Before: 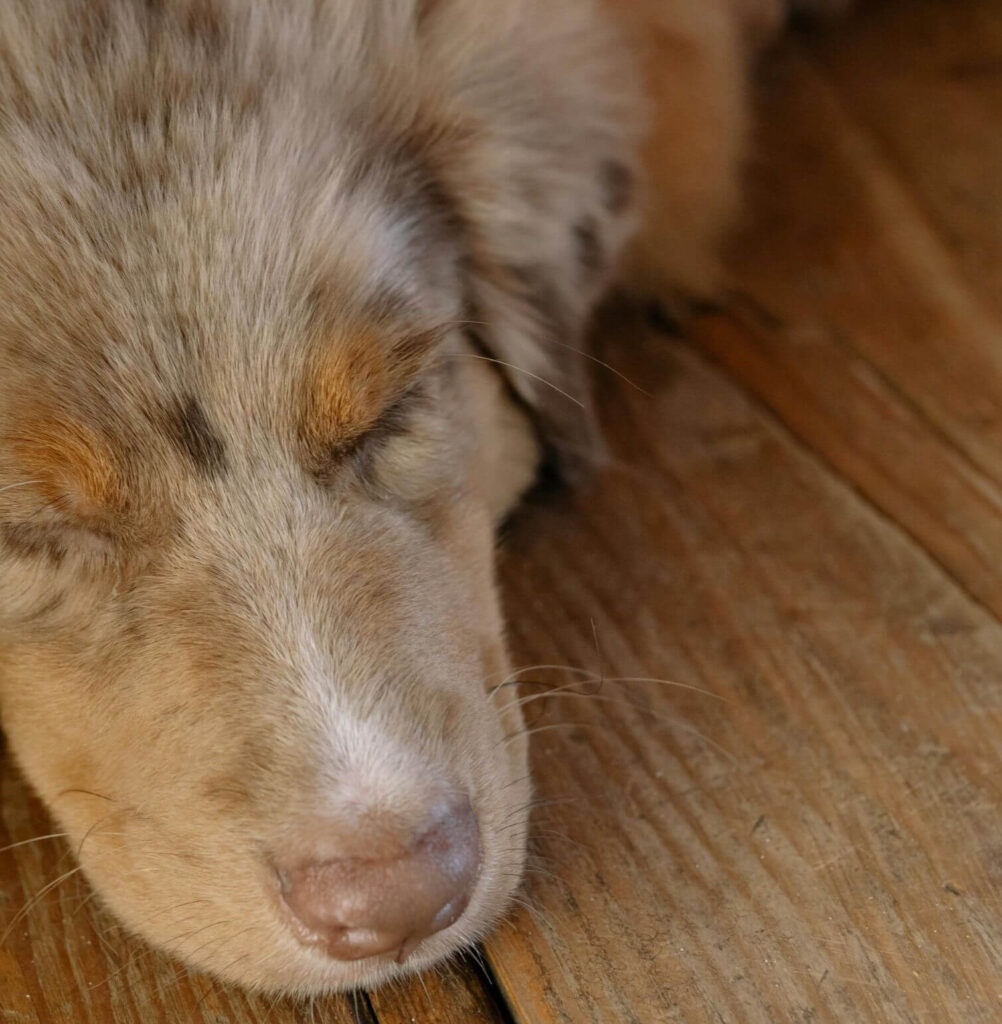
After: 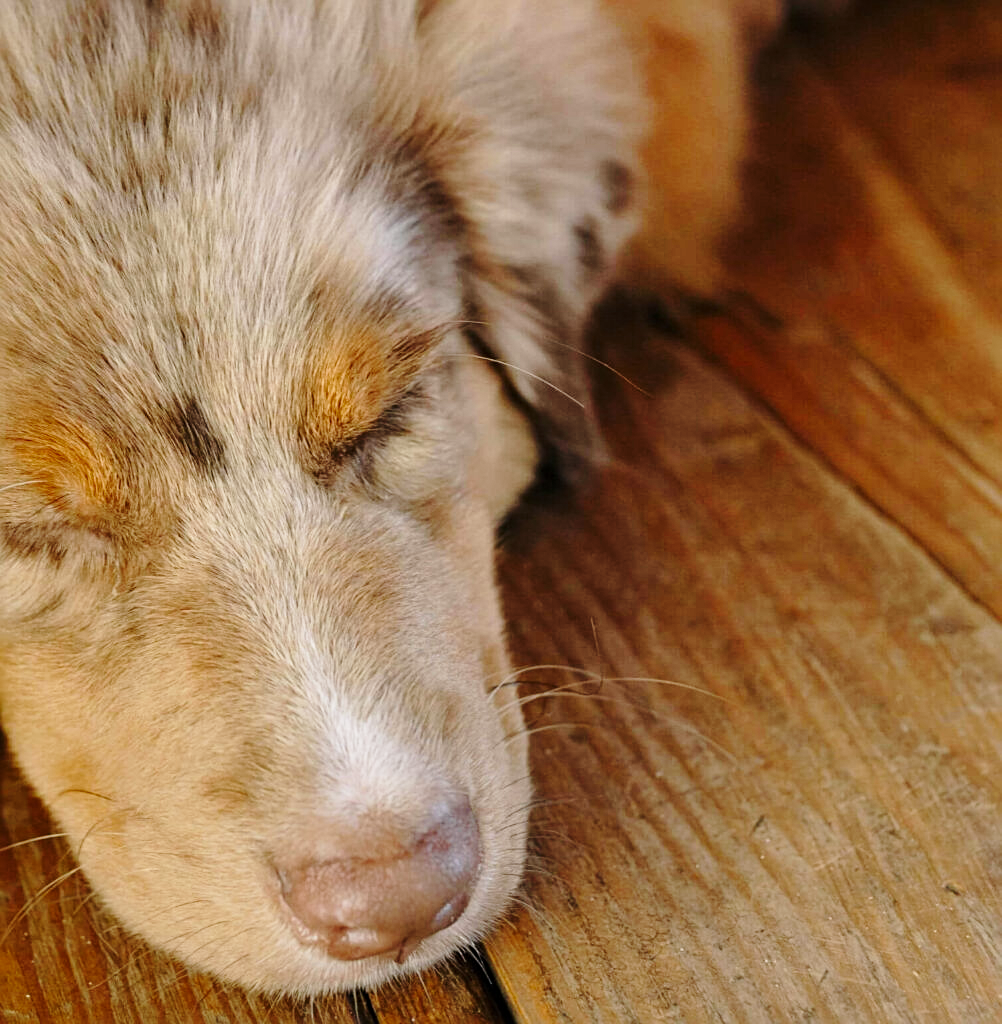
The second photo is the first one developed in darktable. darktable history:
base curve: curves: ch0 [(0, 0) (0.028, 0.03) (0.121, 0.232) (0.46, 0.748) (0.859, 0.968) (1, 1)], preserve colors none
graduated density: rotation -180°, offset 24.95
sharpen: radius 2.167, amount 0.381, threshold 0
